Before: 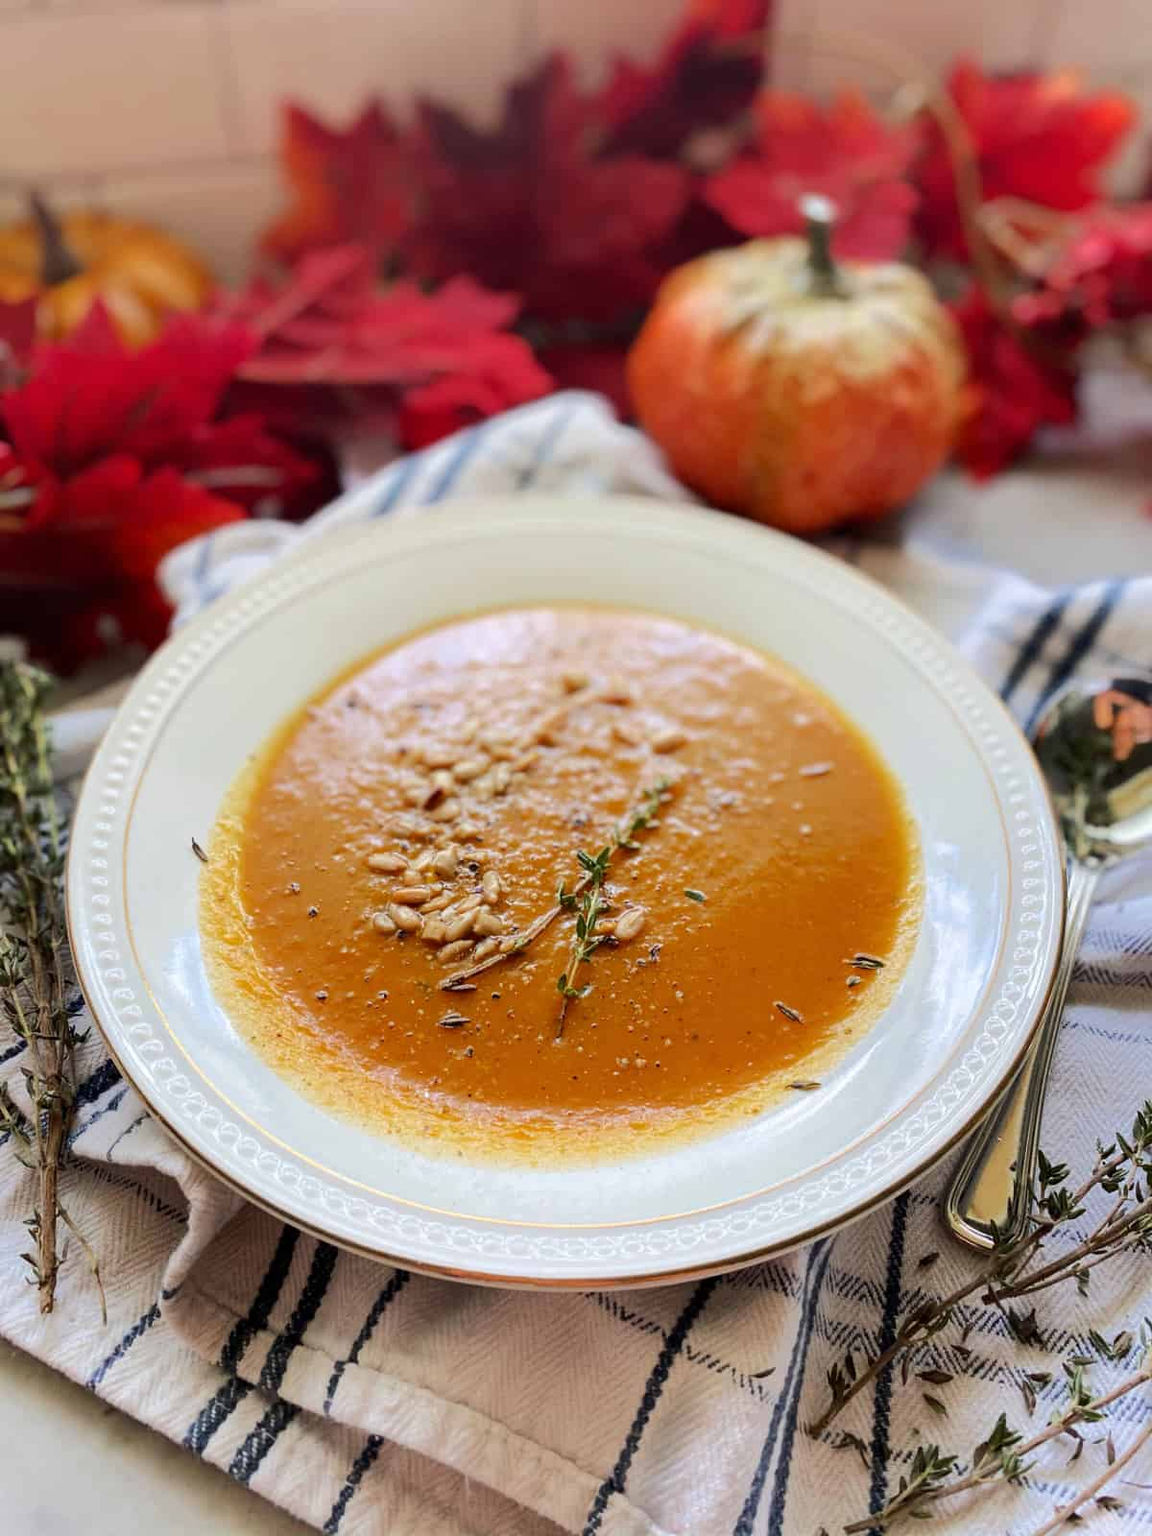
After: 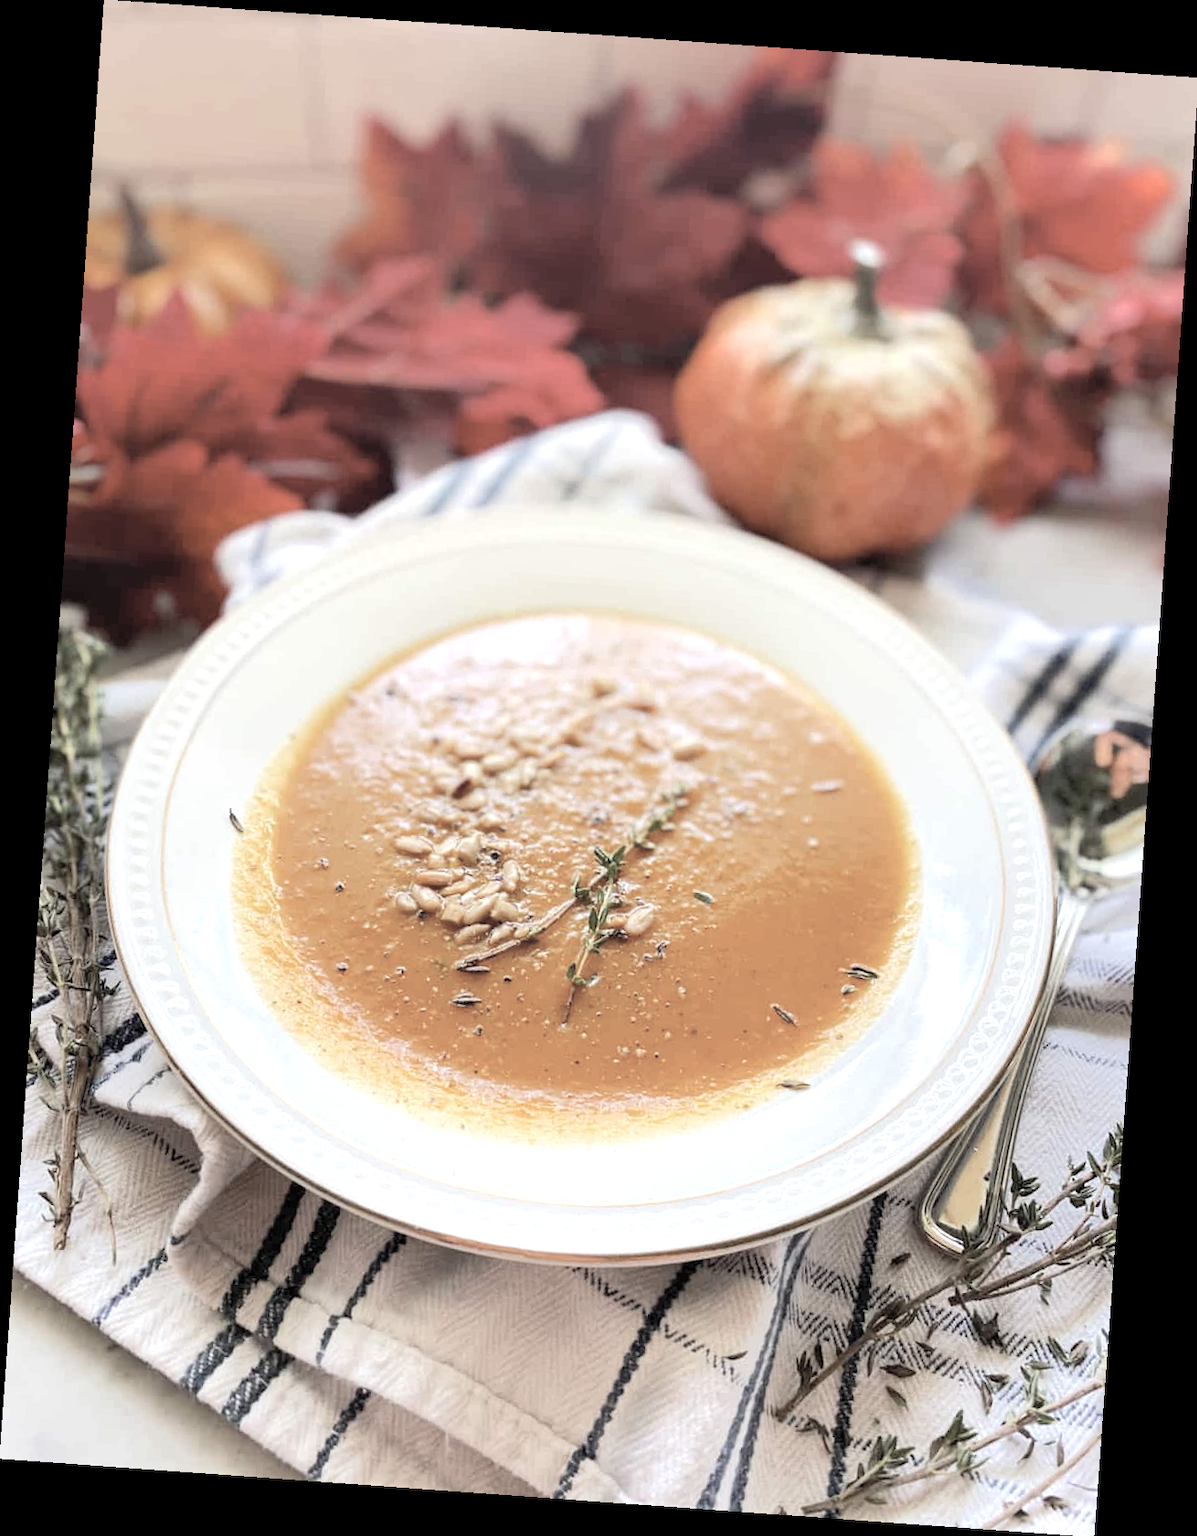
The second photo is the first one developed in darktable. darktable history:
exposure: exposure 0.493 EV, compensate highlight preservation false
contrast brightness saturation: brightness 0.18, saturation -0.5
rotate and perspective: rotation 4.1°, automatic cropping off
